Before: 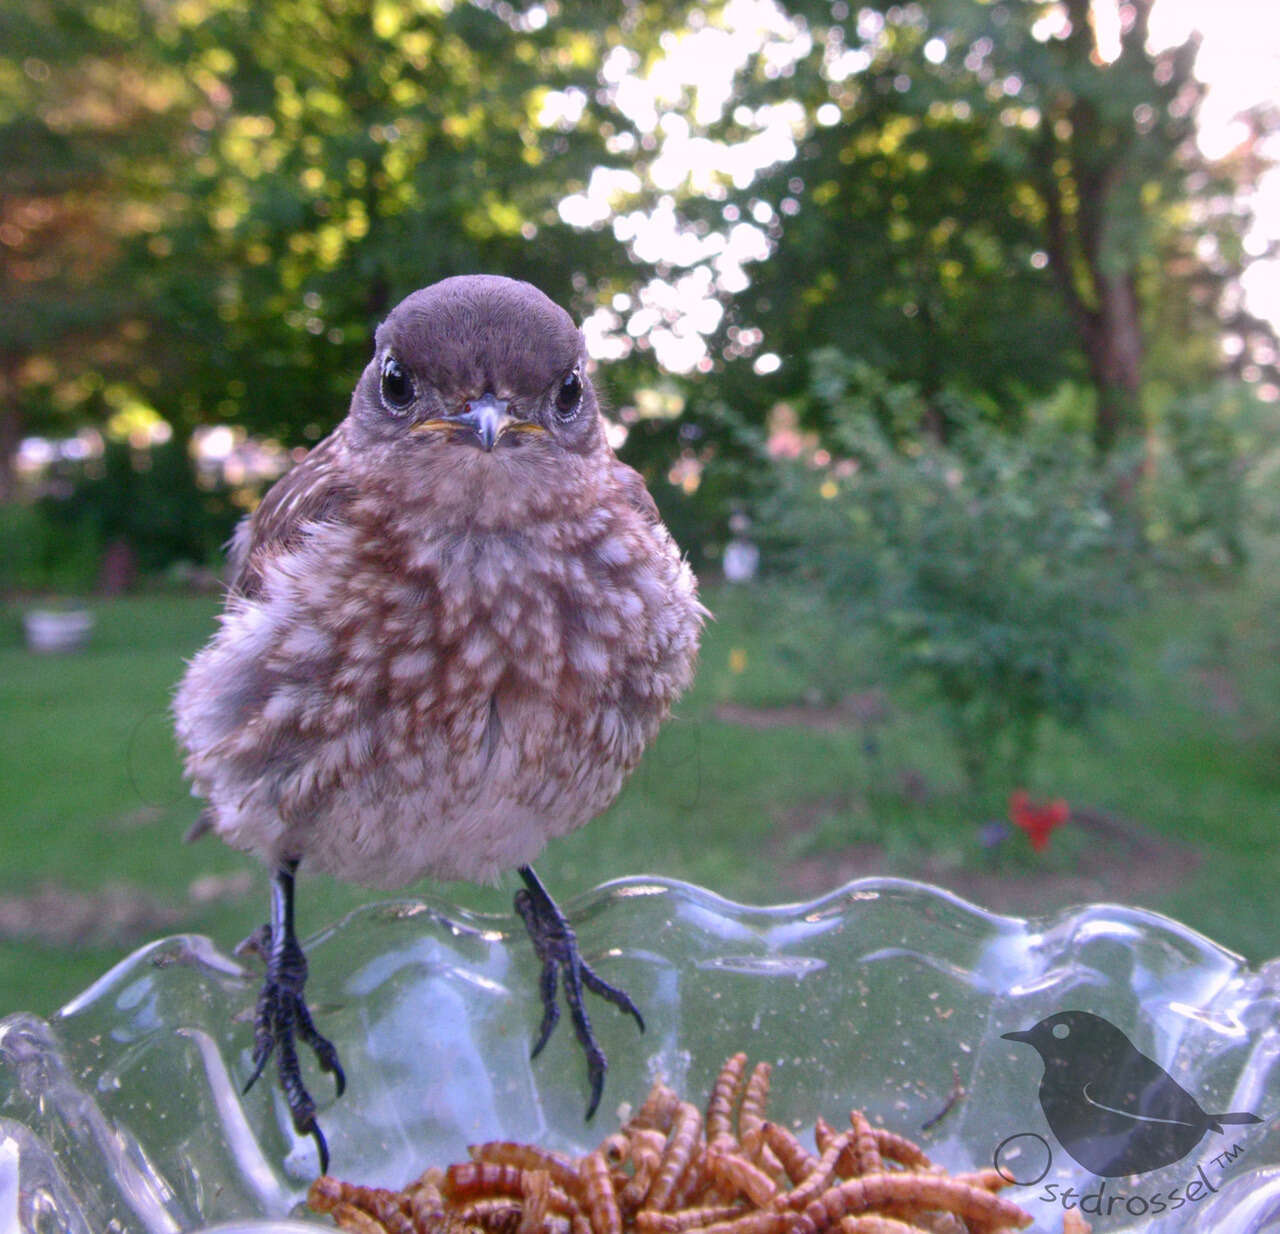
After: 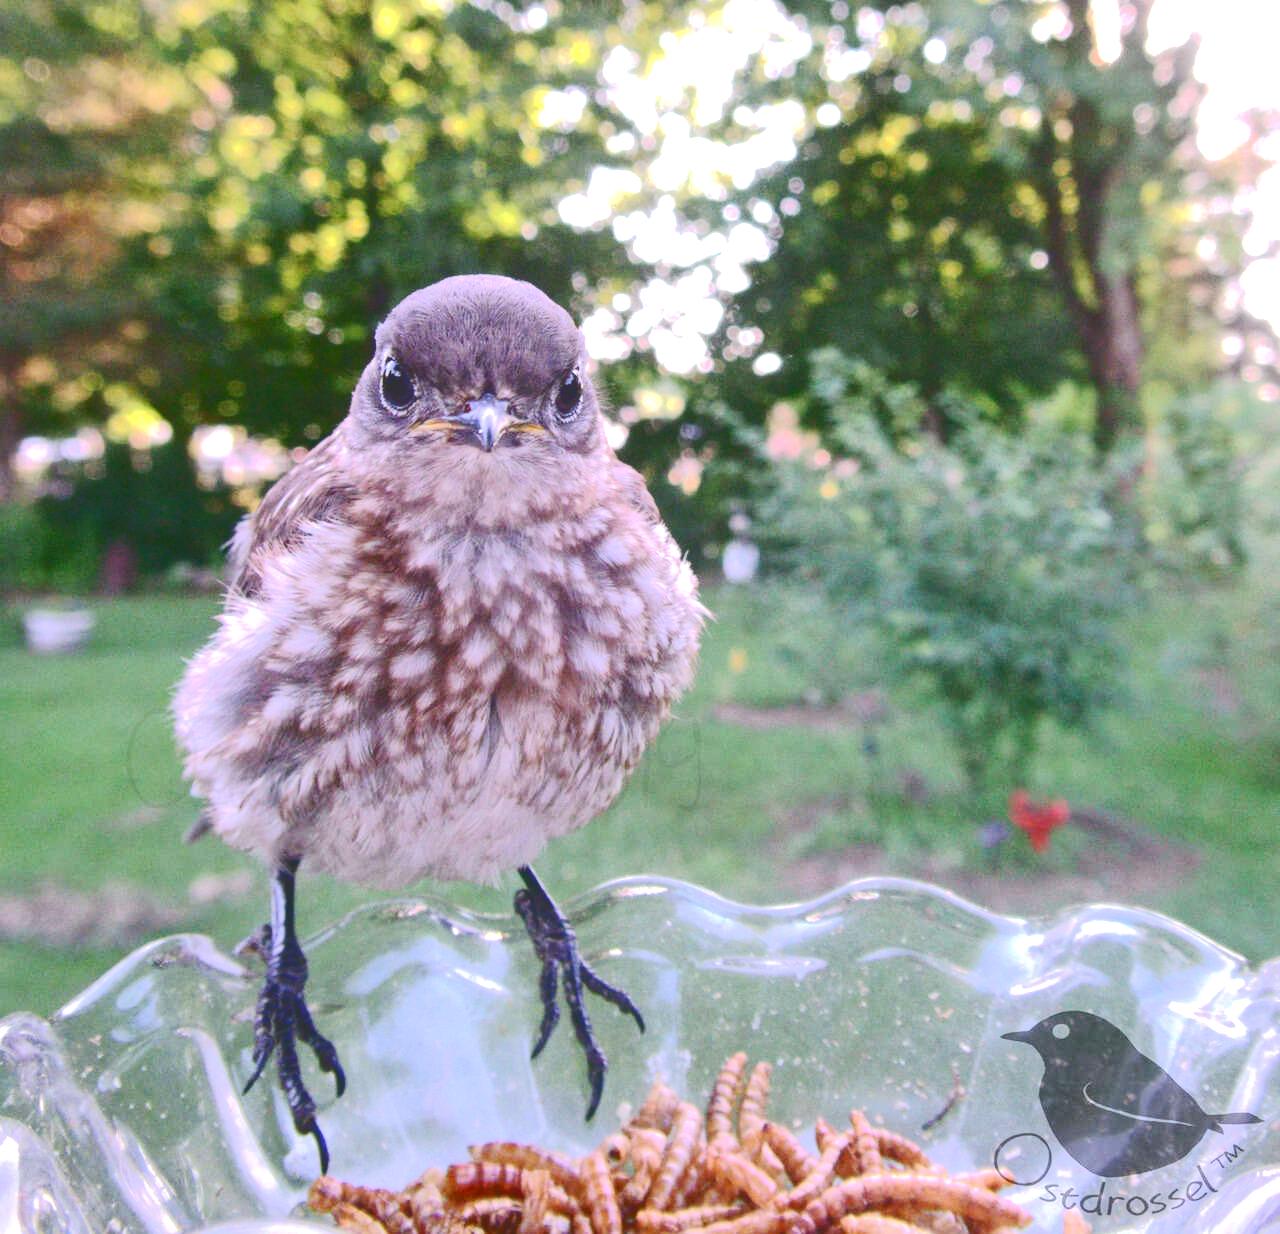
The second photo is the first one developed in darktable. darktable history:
base curve: curves: ch0 [(0, 0) (0.235, 0.266) (0.503, 0.496) (0.786, 0.72) (1, 1)], exposure shift 0.01, preserve colors none
exposure: black level correction 0.001, exposure 0.498 EV, compensate exposure bias true, compensate highlight preservation false
tone curve: curves: ch0 [(0, 0) (0.003, 0.19) (0.011, 0.192) (0.025, 0.192) (0.044, 0.194) (0.069, 0.196) (0.1, 0.197) (0.136, 0.198) (0.177, 0.216) (0.224, 0.236) (0.277, 0.269) (0.335, 0.331) (0.399, 0.418) (0.468, 0.515) (0.543, 0.621) (0.623, 0.725) (0.709, 0.804) (0.801, 0.859) (0.898, 0.913) (1, 1)], color space Lab, independent channels, preserve colors none
